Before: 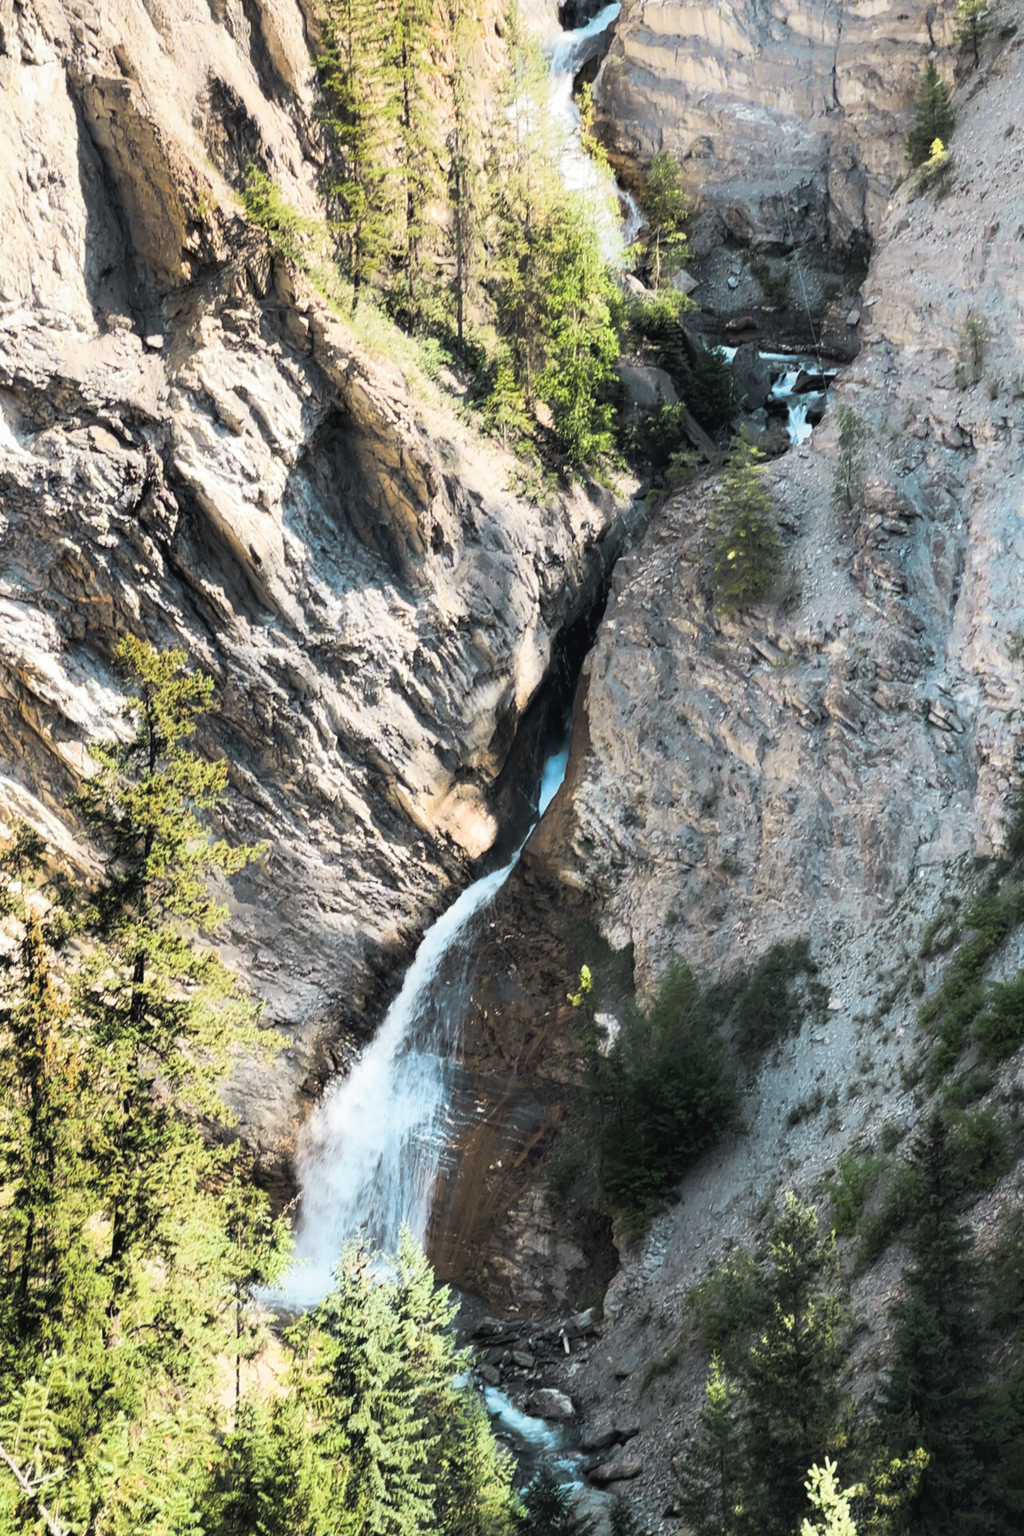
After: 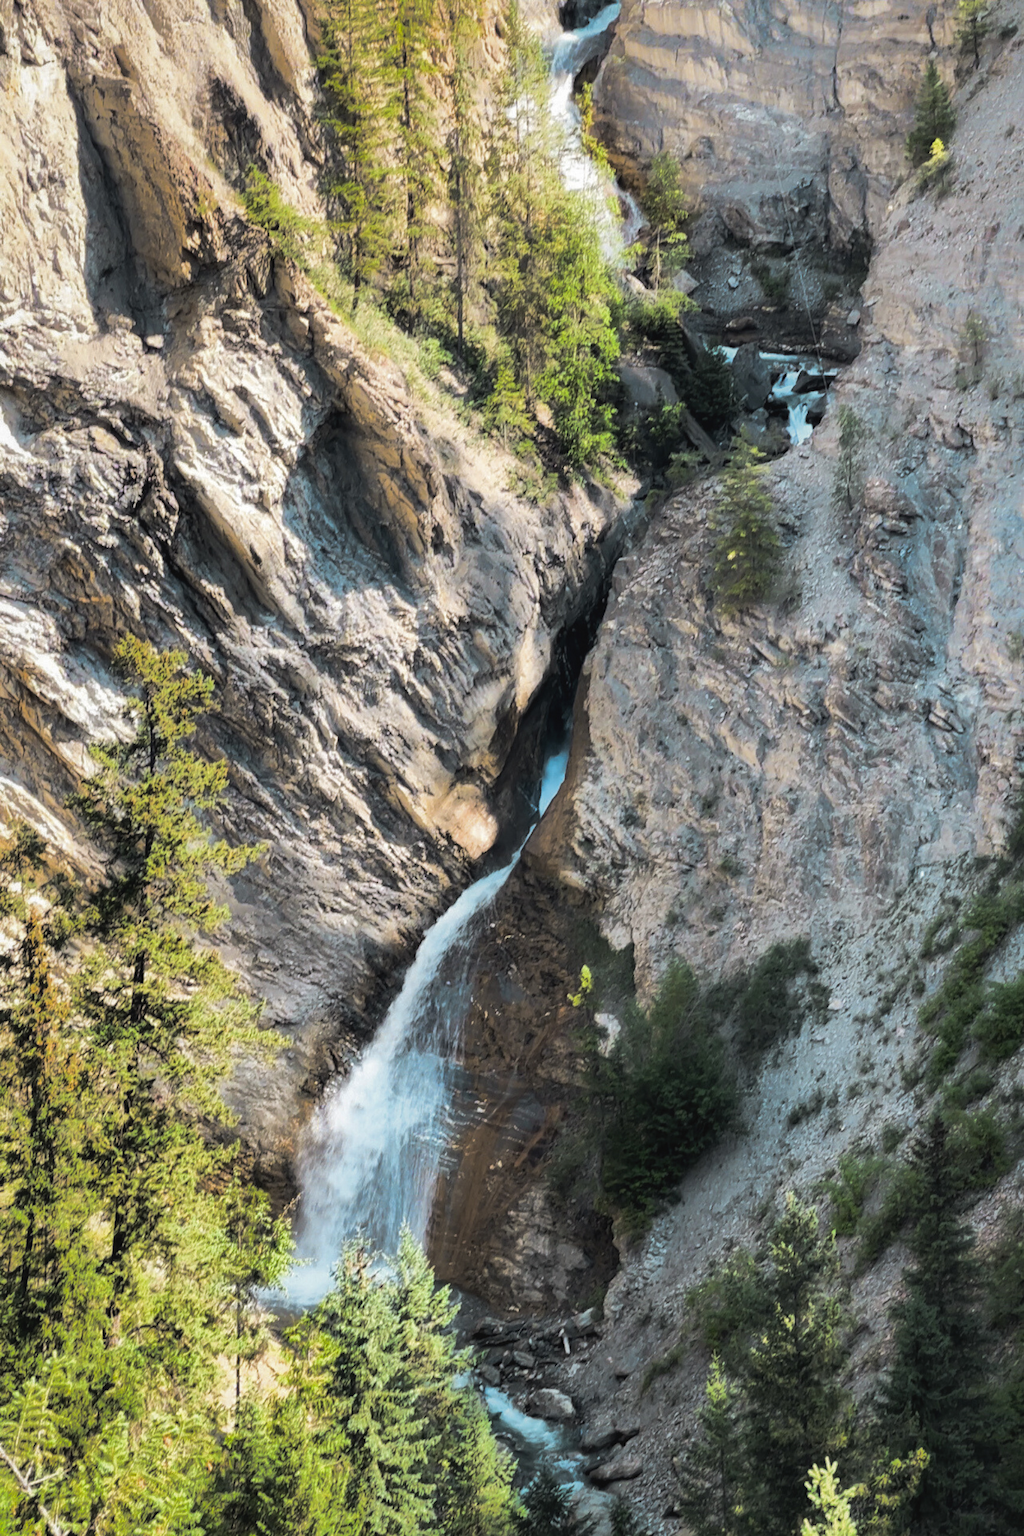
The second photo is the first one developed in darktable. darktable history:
shadows and highlights: shadows 25.94, highlights -69.56
